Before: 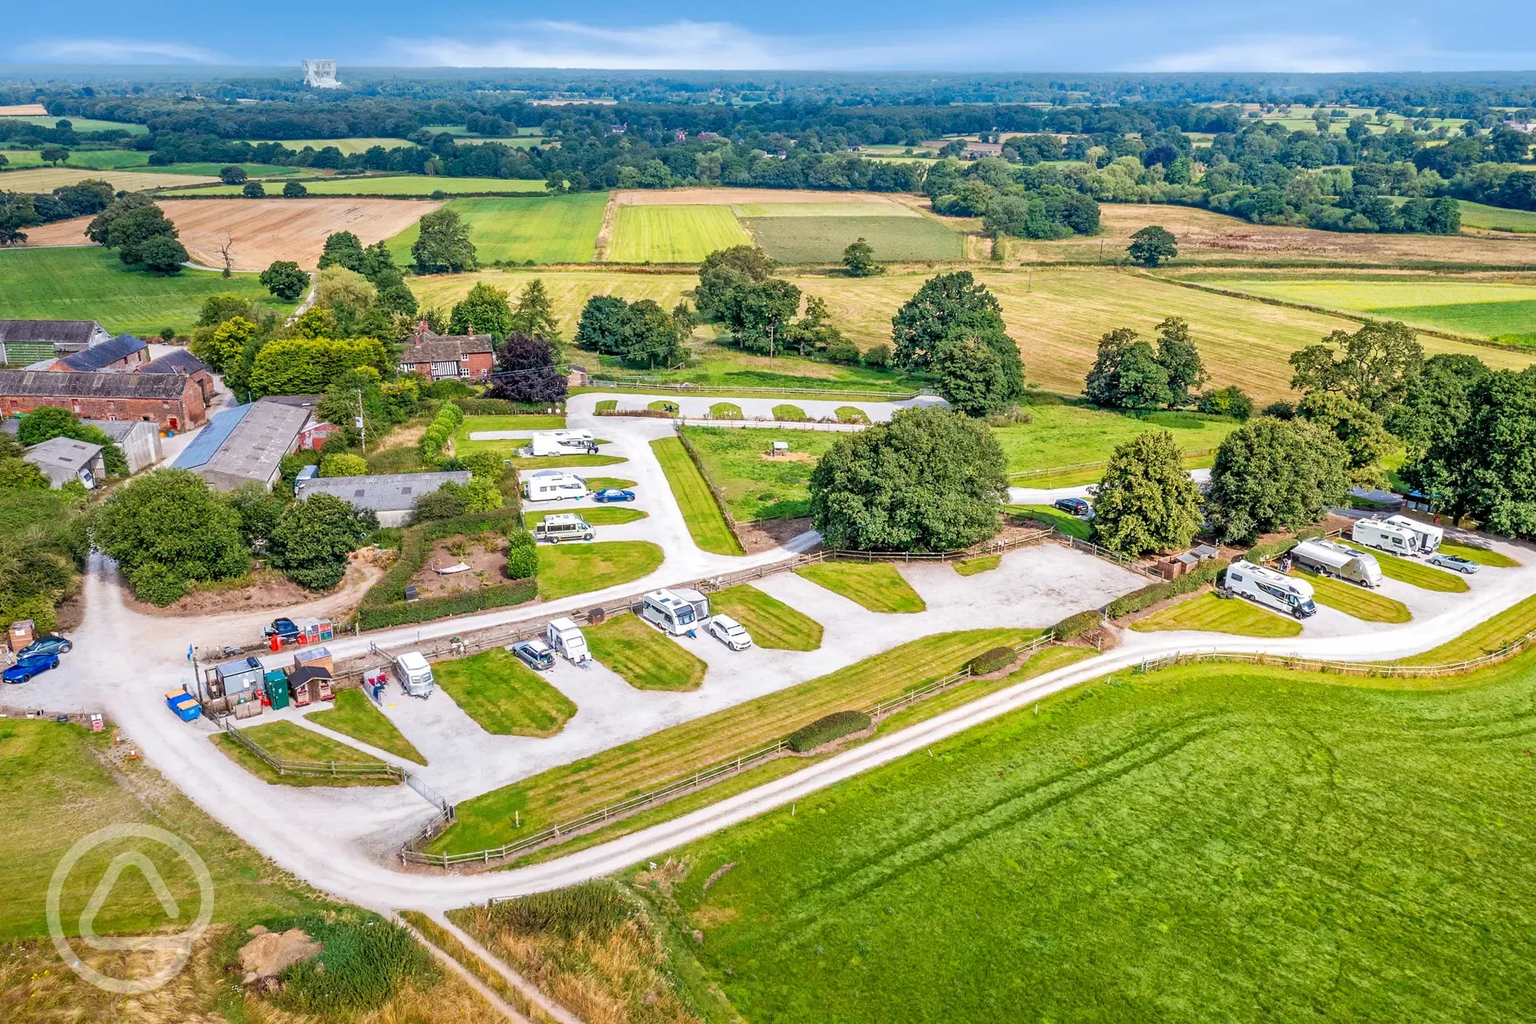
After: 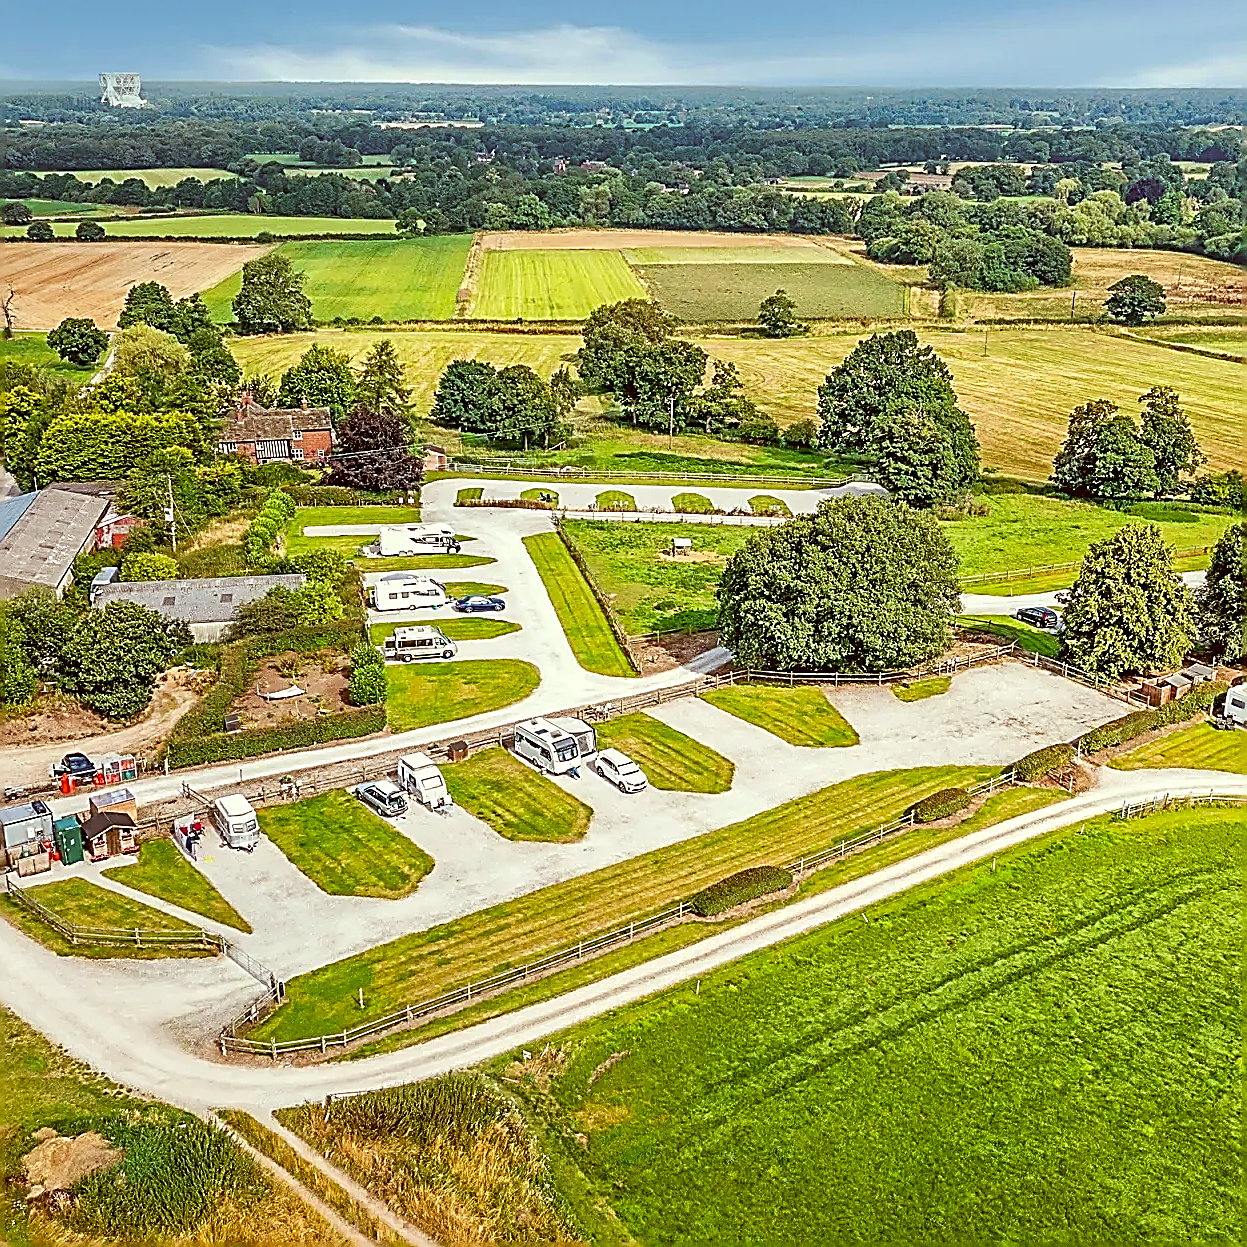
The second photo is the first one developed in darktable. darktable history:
sharpen: amount 2
crop and rotate: left 14.385%, right 18.948%
color correction: highlights a* -5.3, highlights b* 9.8, shadows a* 9.8, shadows b* 24.26
